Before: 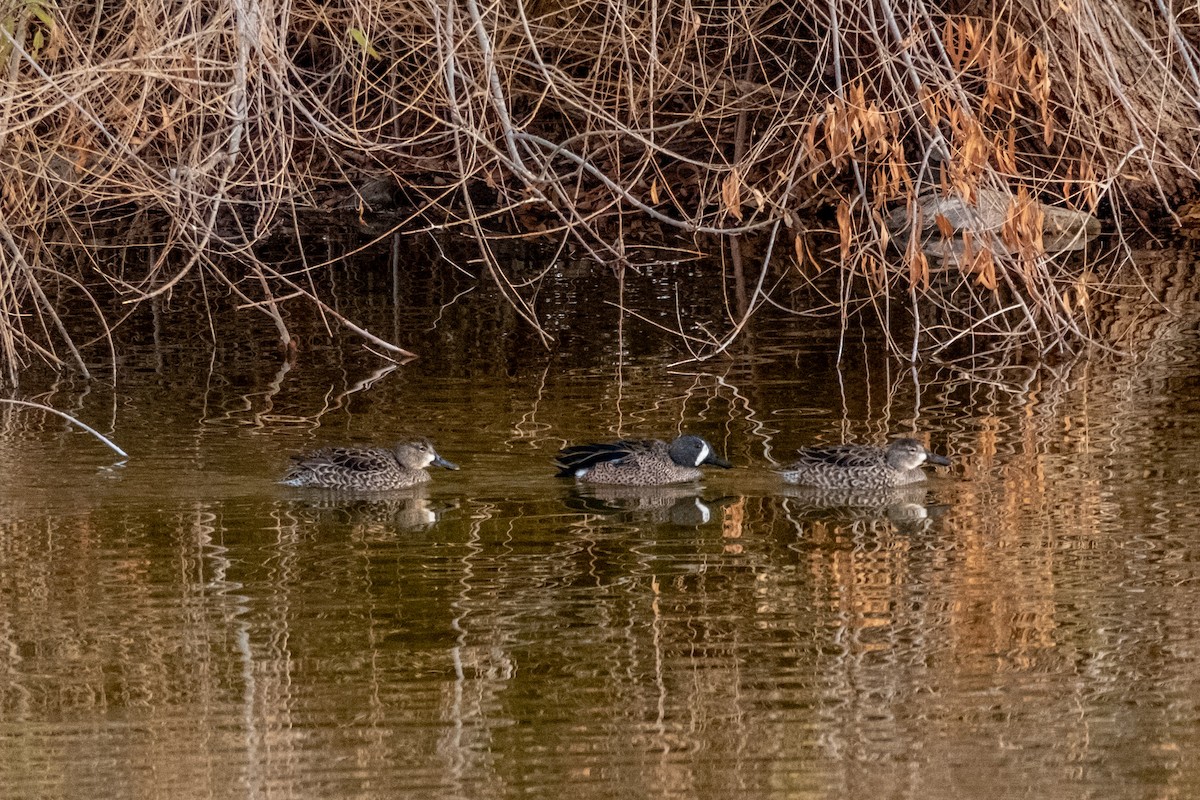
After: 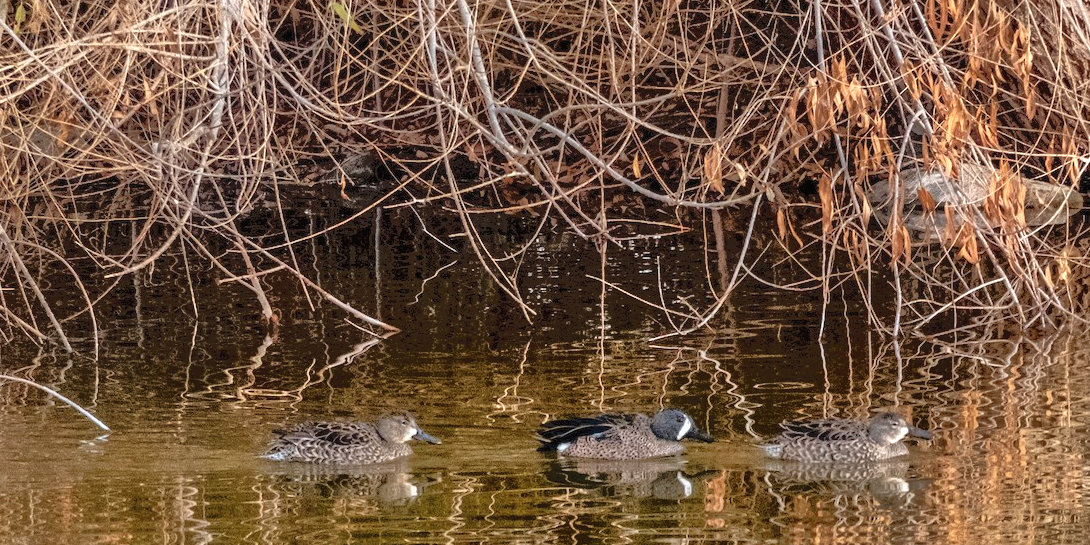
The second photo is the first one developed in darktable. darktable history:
crop: left 1.565%, top 3.373%, right 7.552%, bottom 28.465%
exposure: black level correction -0.002, exposure 0.528 EV, compensate highlight preservation false
tone equalizer: -7 EV -0.614 EV, -6 EV 1.03 EV, -5 EV -0.46 EV, -4 EV 0.433 EV, -3 EV 0.427 EV, -2 EV 0.161 EV, -1 EV -0.145 EV, +0 EV -0.36 EV, luminance estimator HSV value / RGB max
